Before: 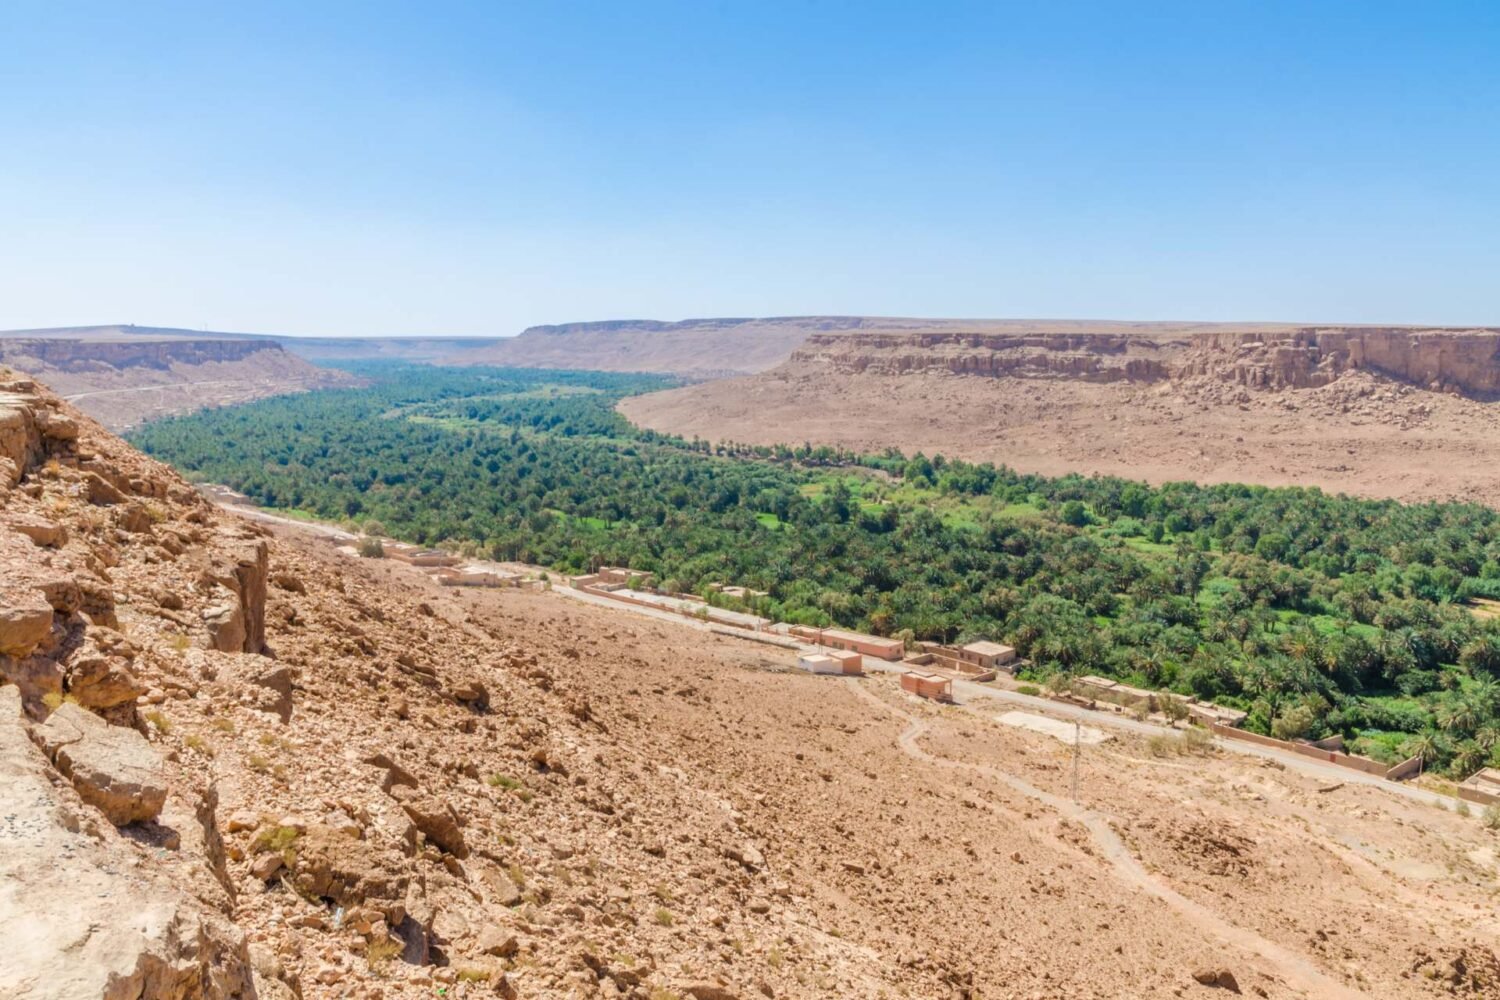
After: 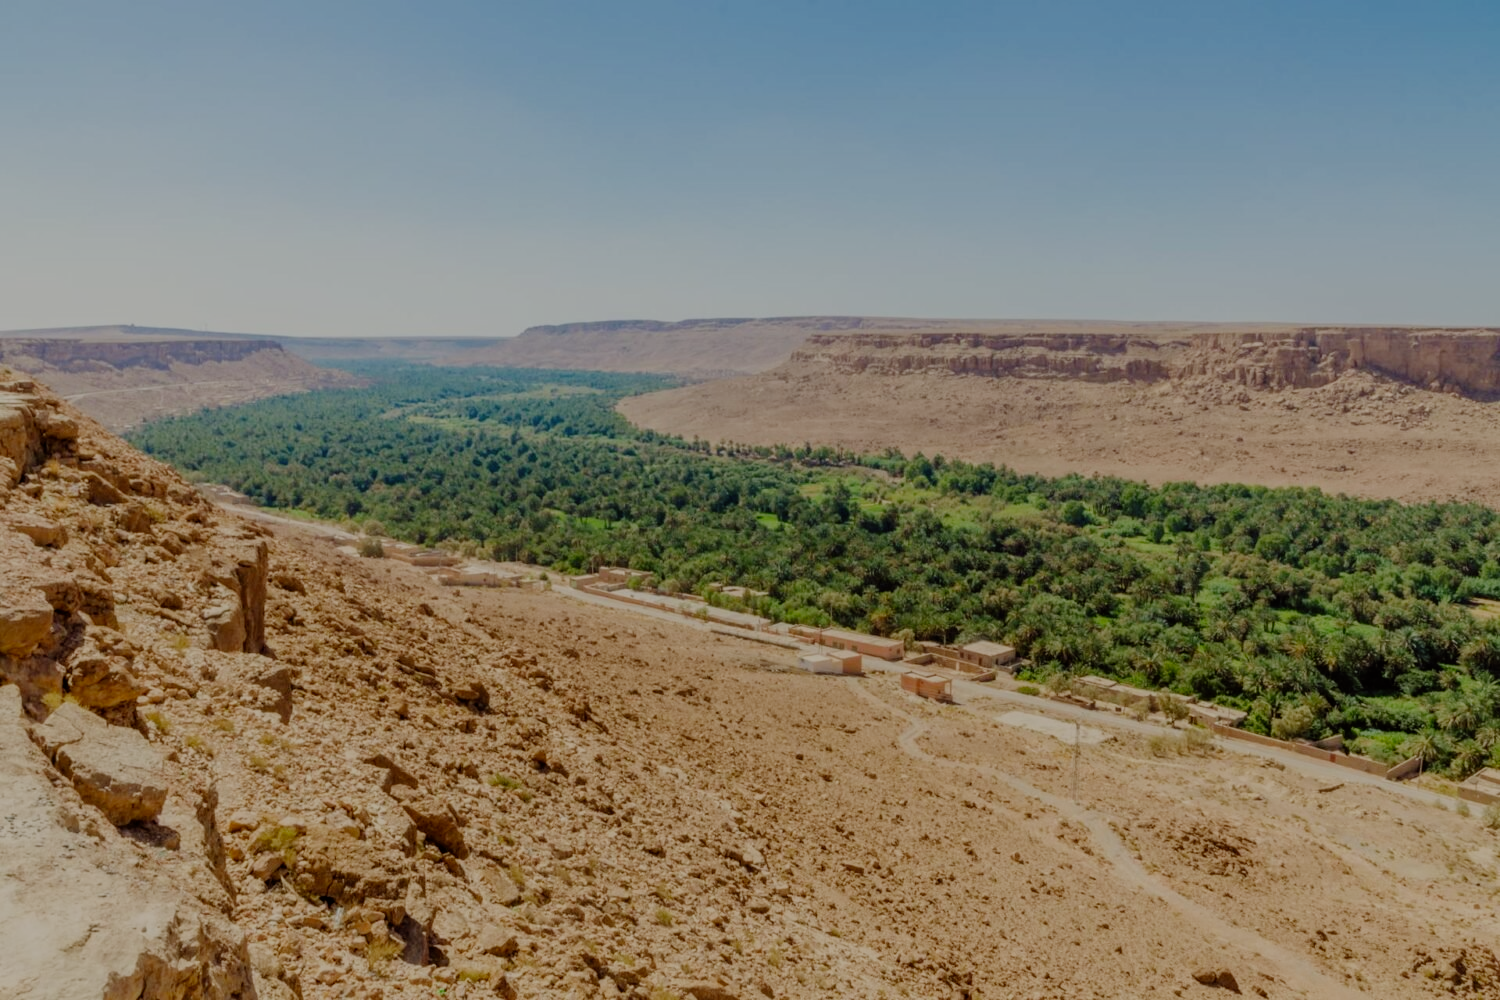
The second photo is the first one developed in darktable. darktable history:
filmic rgb: middle gray luminance 30%, black relative exposure -9 EV, white relative exposure 7 EV, threshold 6 EV, target black luminance 0%, hardness 2.94, latitude 2.04%, contrast 0.963, highlights saturation mix 5%, shadows ↔ highlights balance 12.16%, add noise in highlights 0, preserve chrominance no, color science v3 (2019), use custom middle-gray values true, iterations of high-quality reconstruction 0, contrast in highlights soft, enable highlight reconstruction true
color balance: lift [1.005, 1.002, 0.998, 0.998], gamma [1, 1.021, 1.02, 0.979], gain [0.923, 1.066, 1.056, 0.934]
